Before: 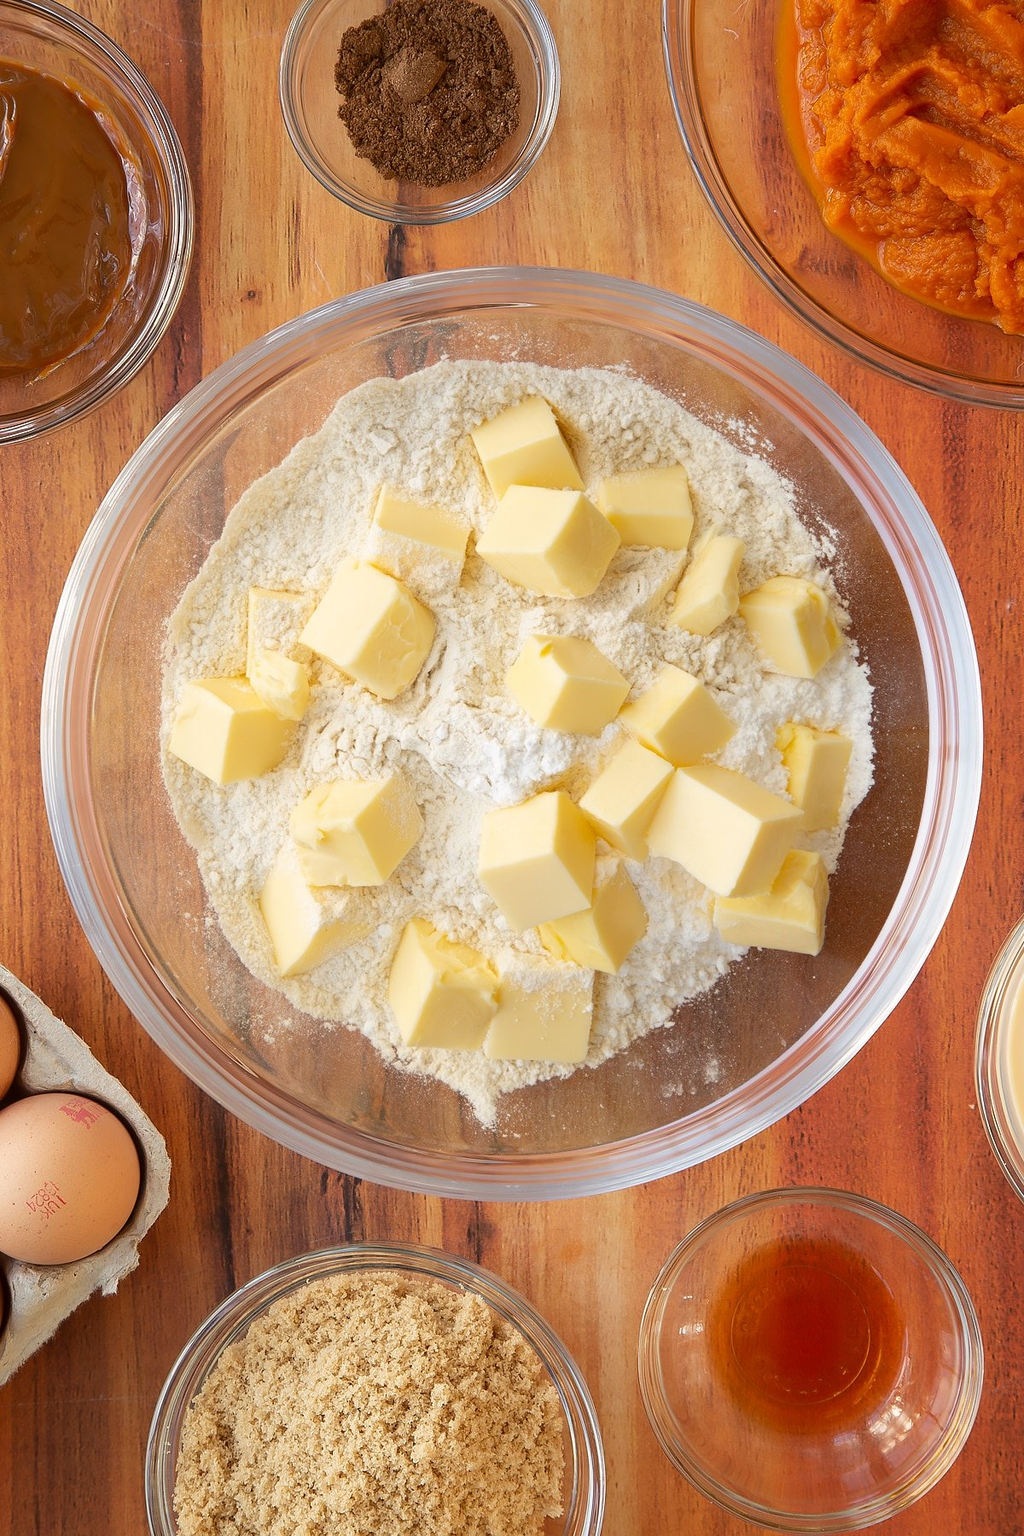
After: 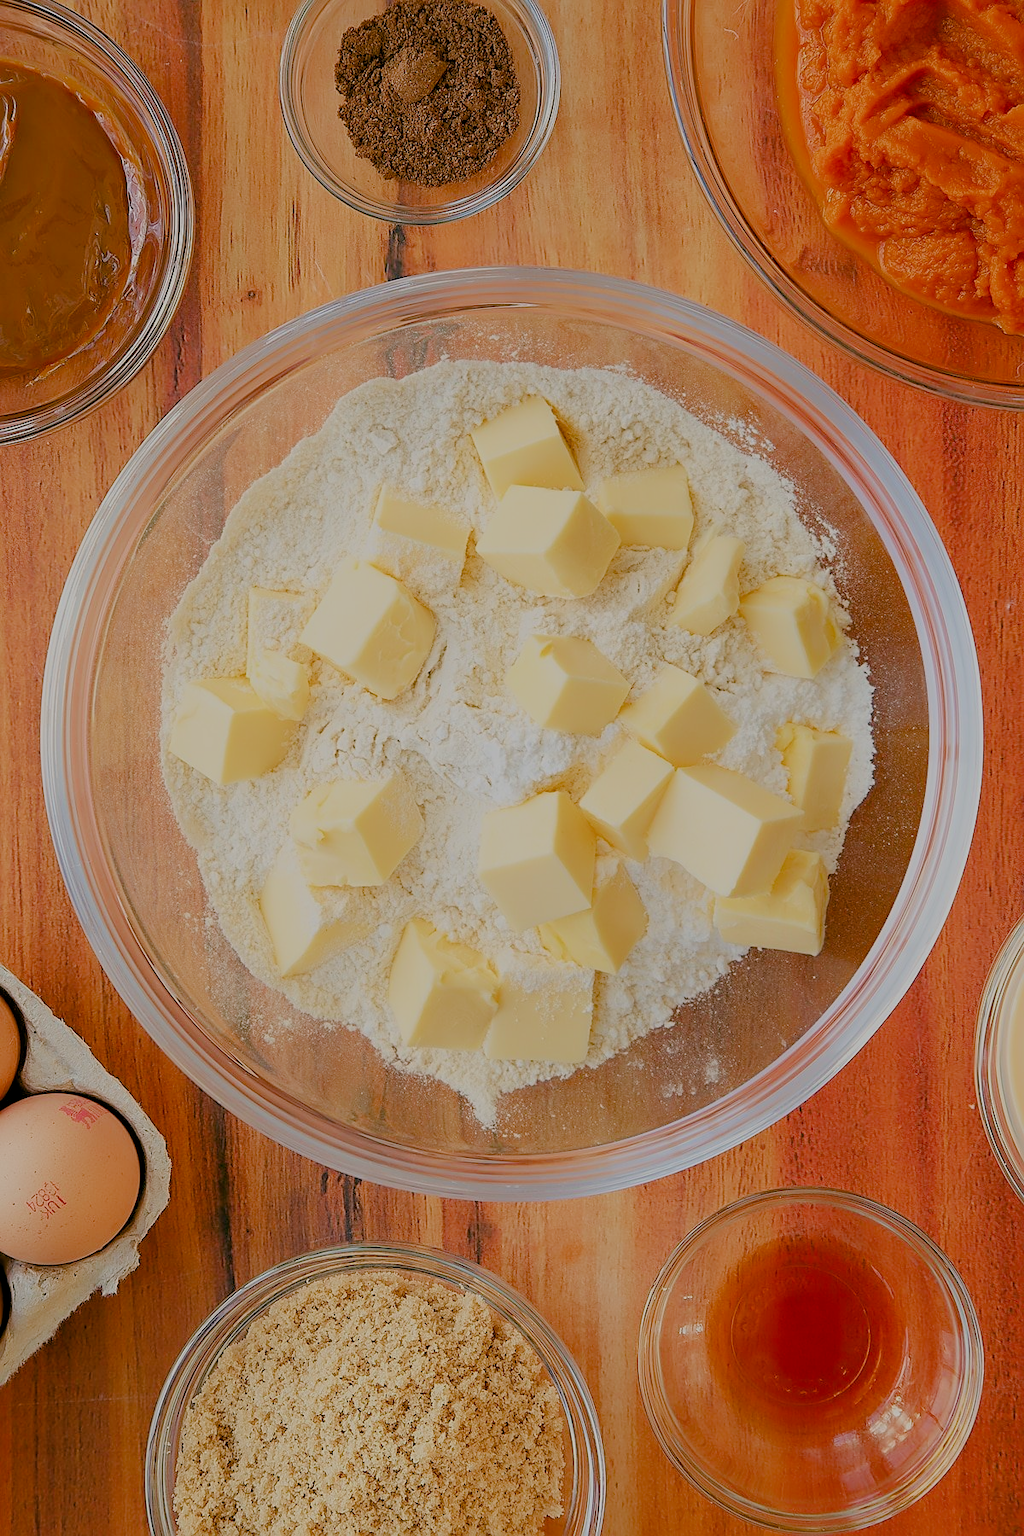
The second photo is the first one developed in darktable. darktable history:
filmic rgb: middle gray luminance 2.7%, black relative exposure -9.89 EV, white relative exposure 6.99 EV, dynamic range scaling 10.38%, target black luminance 0%, hardness 3.16, latitude 44.14%, contrast 0.672, highlights saturation mix 4.41%, shadows ↔ highlights balance 12.96%, color science v6 (2022)
sharpen: on, module defaults
color balance rgb: global offset › luminance -0.324%, global offset › chroma 0.107%, global offset › hue 165.53°, perceptual saturation grading › global saturation 20%, perceptual saturation grading › highlights -49.972%, perceptual saturation grading › shadows 24.017%
color correction: highlights b* 0.003, saturation 1.13
